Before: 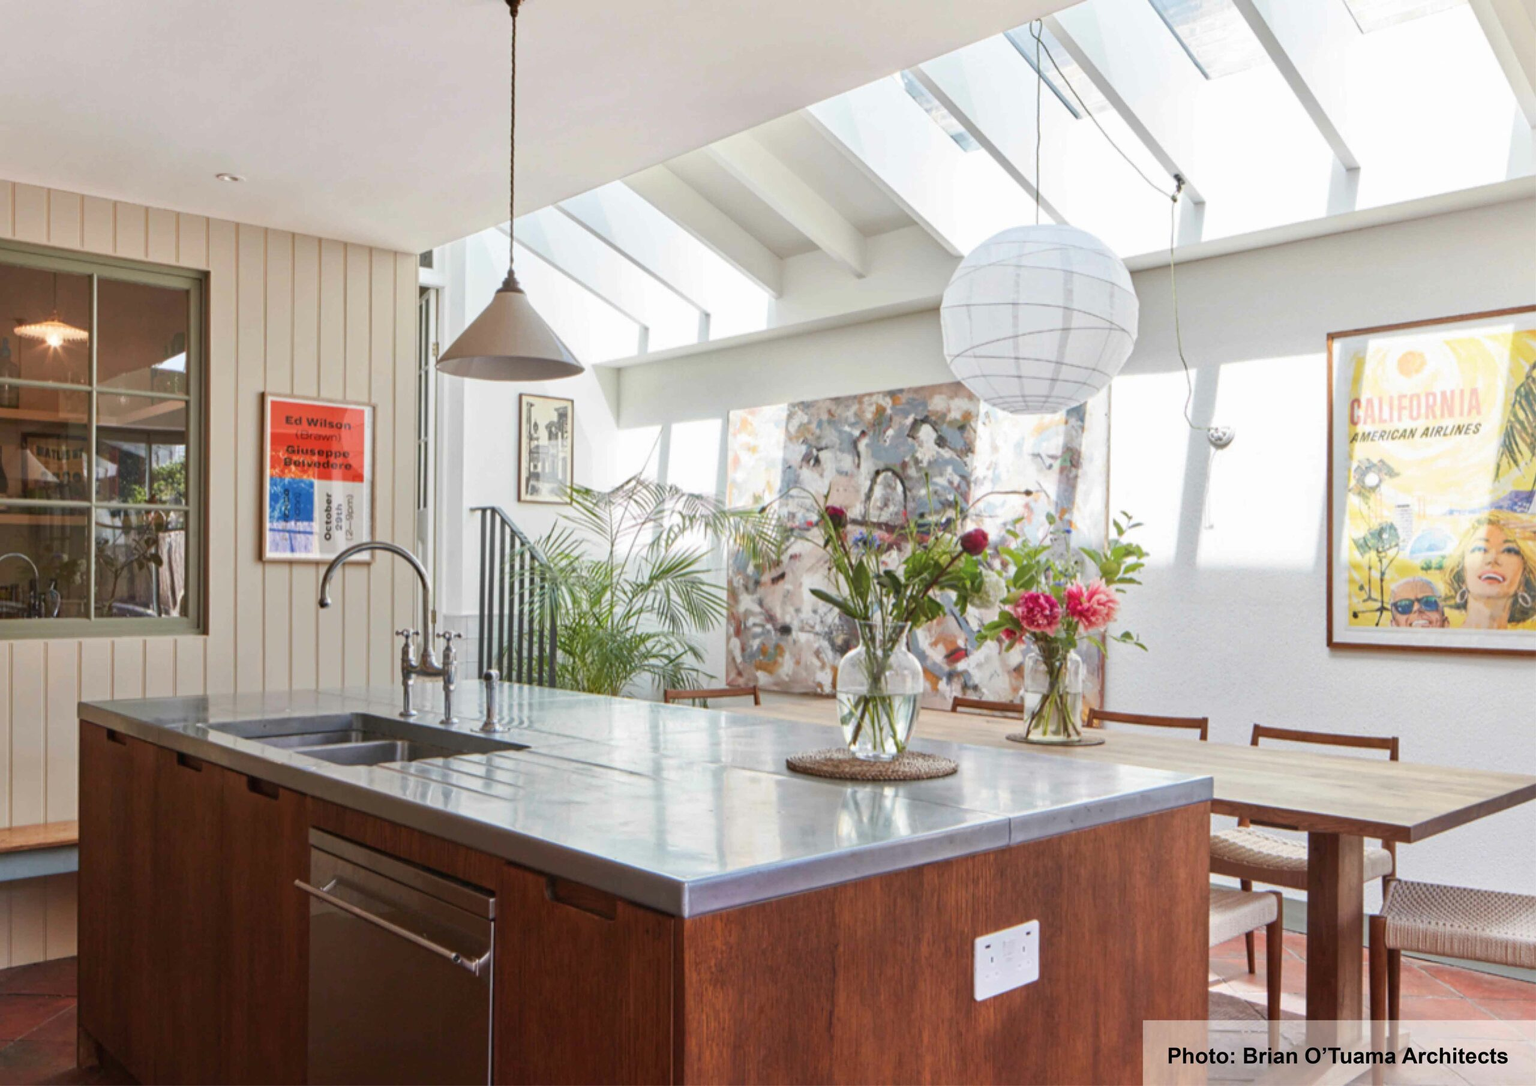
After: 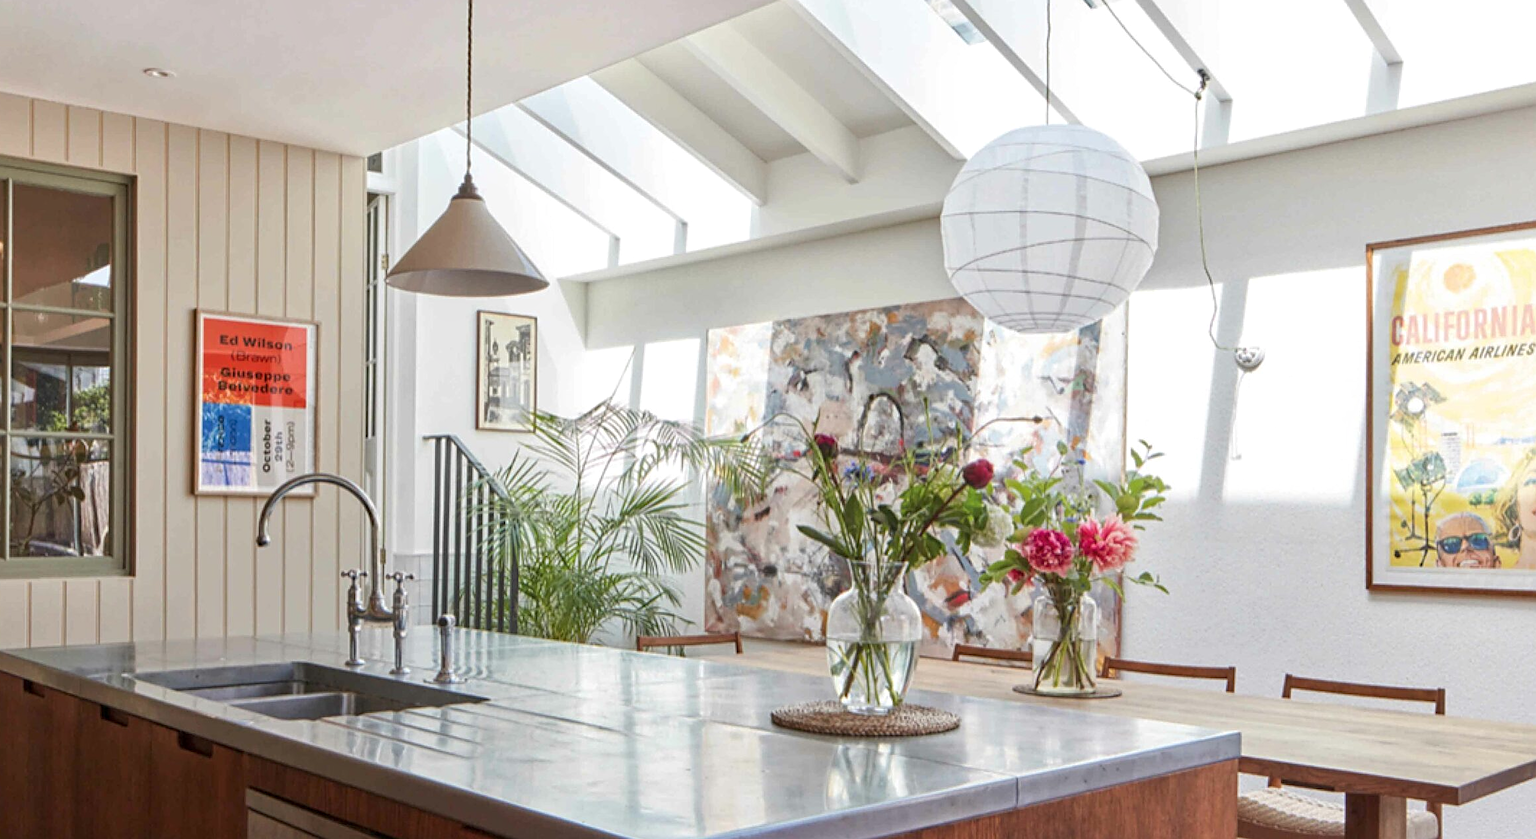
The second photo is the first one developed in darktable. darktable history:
local contrast: highlights 100%, shadows 100%, detail 120%, midtone range 0.2
sharpen: on, module defaults
crop: left 5.596%, top 10.314%, right 3.534%, bottom 19.395%
